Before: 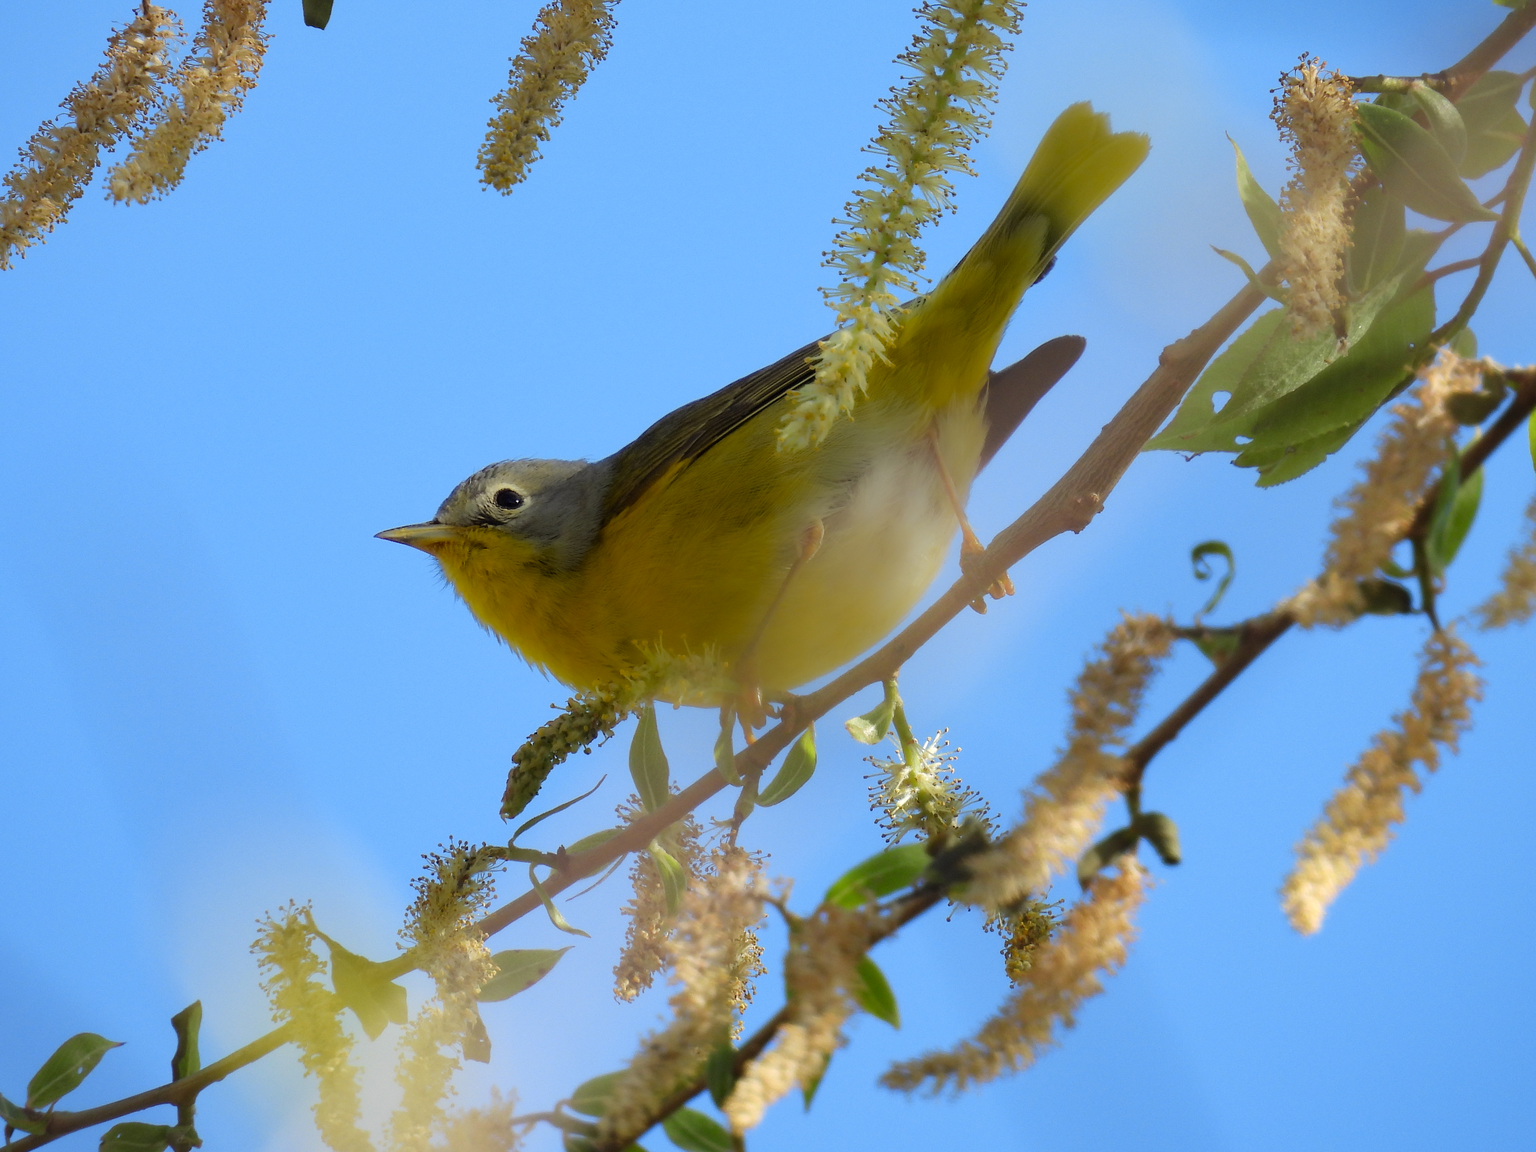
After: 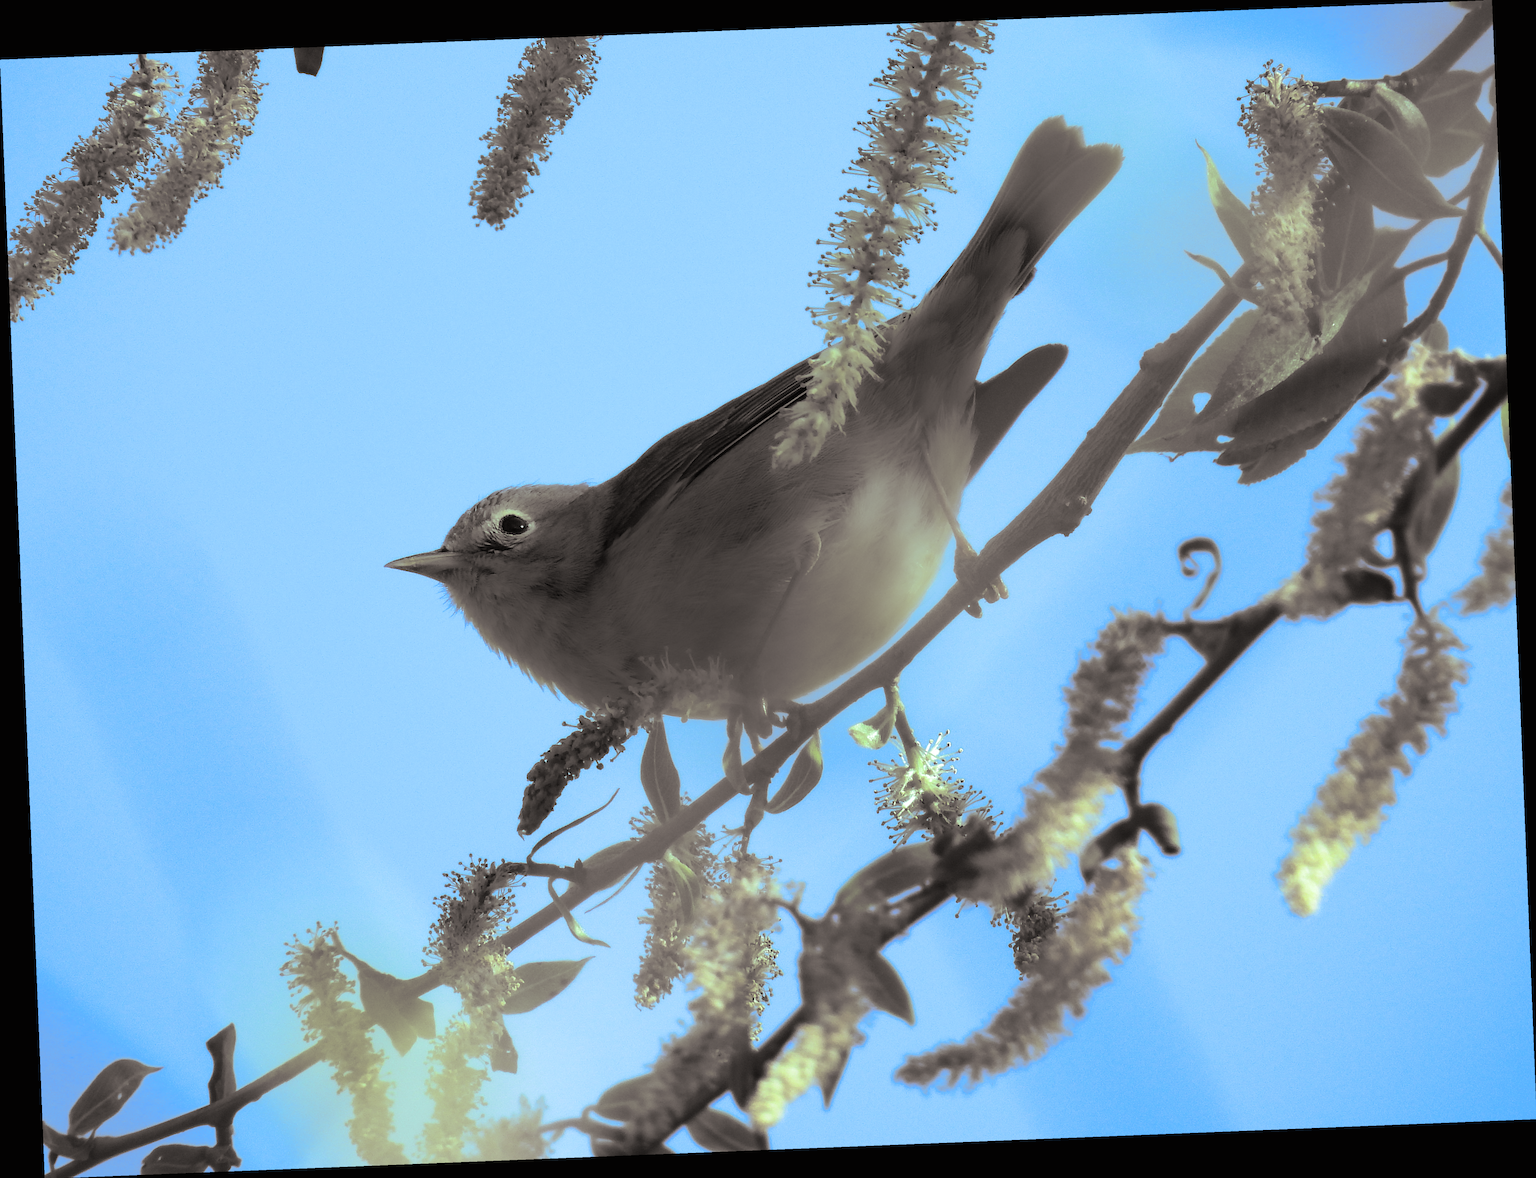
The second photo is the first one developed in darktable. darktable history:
split-toning: shadows › hue 26°, shadows › saturation 0.09, highlights › hue 40°, highlights › saturation 0.18, balance -63, compress 0%
color balance: mode lift, gamma, gain (sRGB), lift [0.997, 0.979, 1.021, 1.011], gamma [1, 1.084, 0.916, 0.998], gain [1, 0.87, 1.13, 1.101], contrast 4.55%, contrast fulcrum 38.24%, output saturation 104.09%
rotate and perspective: rotation -2.29°, automatic cropping off
